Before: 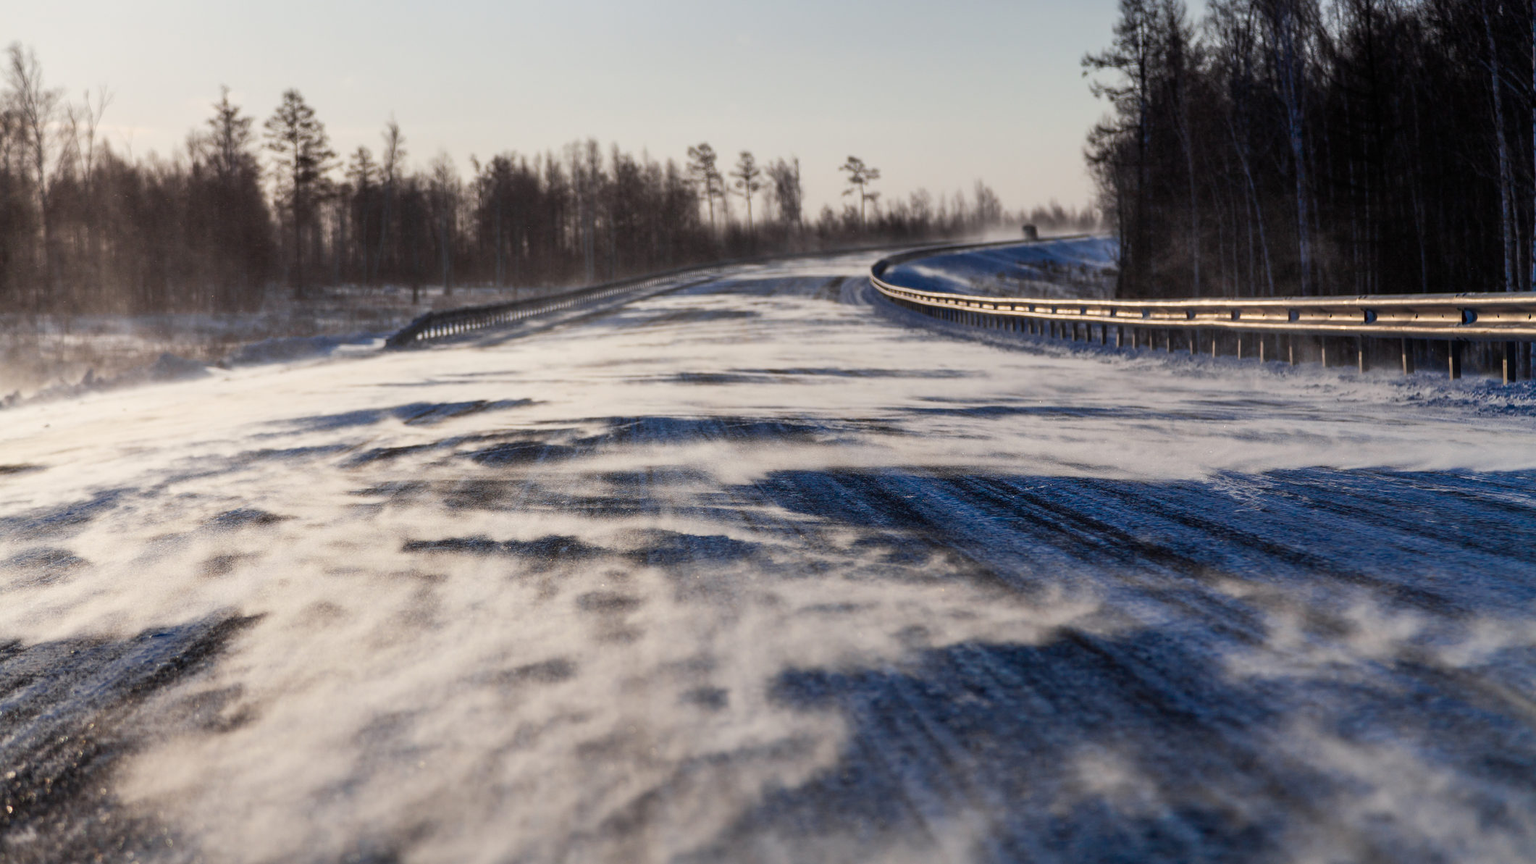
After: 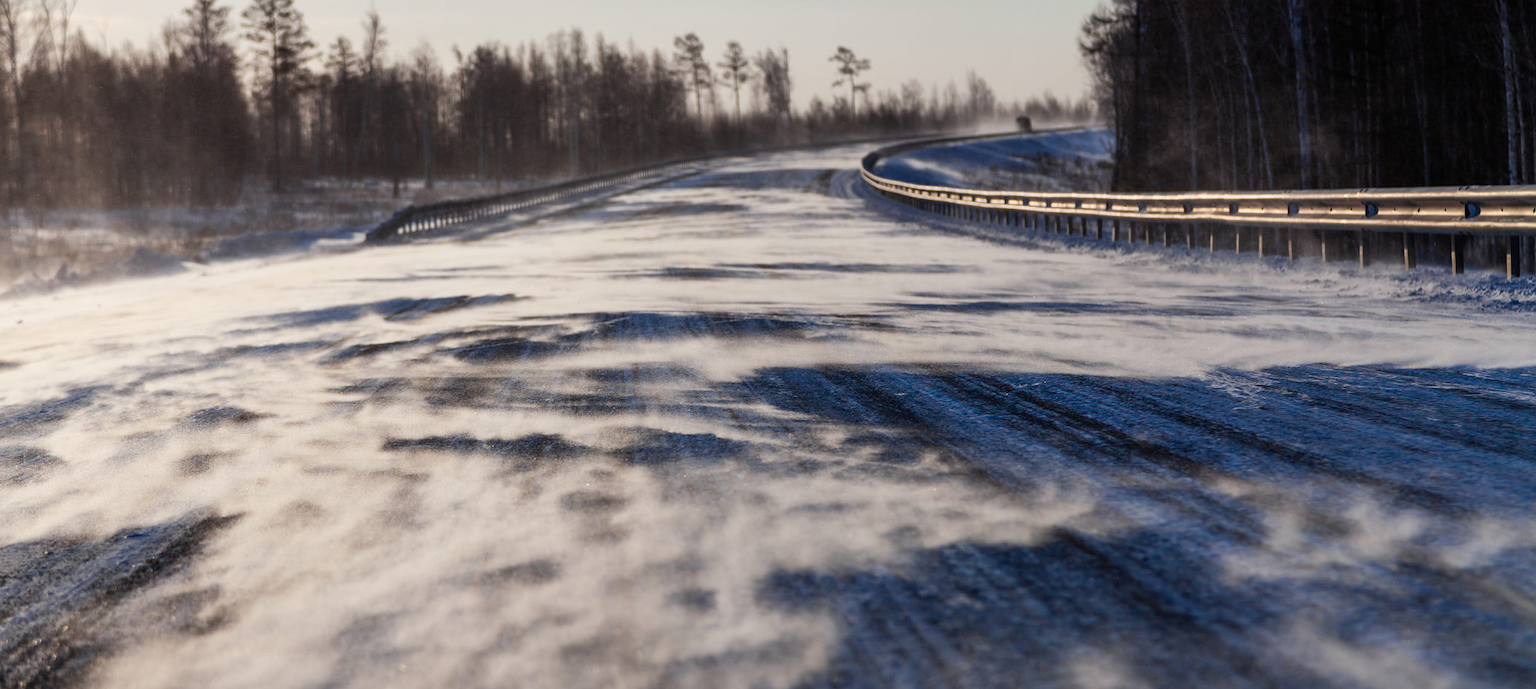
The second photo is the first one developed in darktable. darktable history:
crop and rotate: left 1.817%, top 12.917%, right 0.257%, bottom 8.87%
